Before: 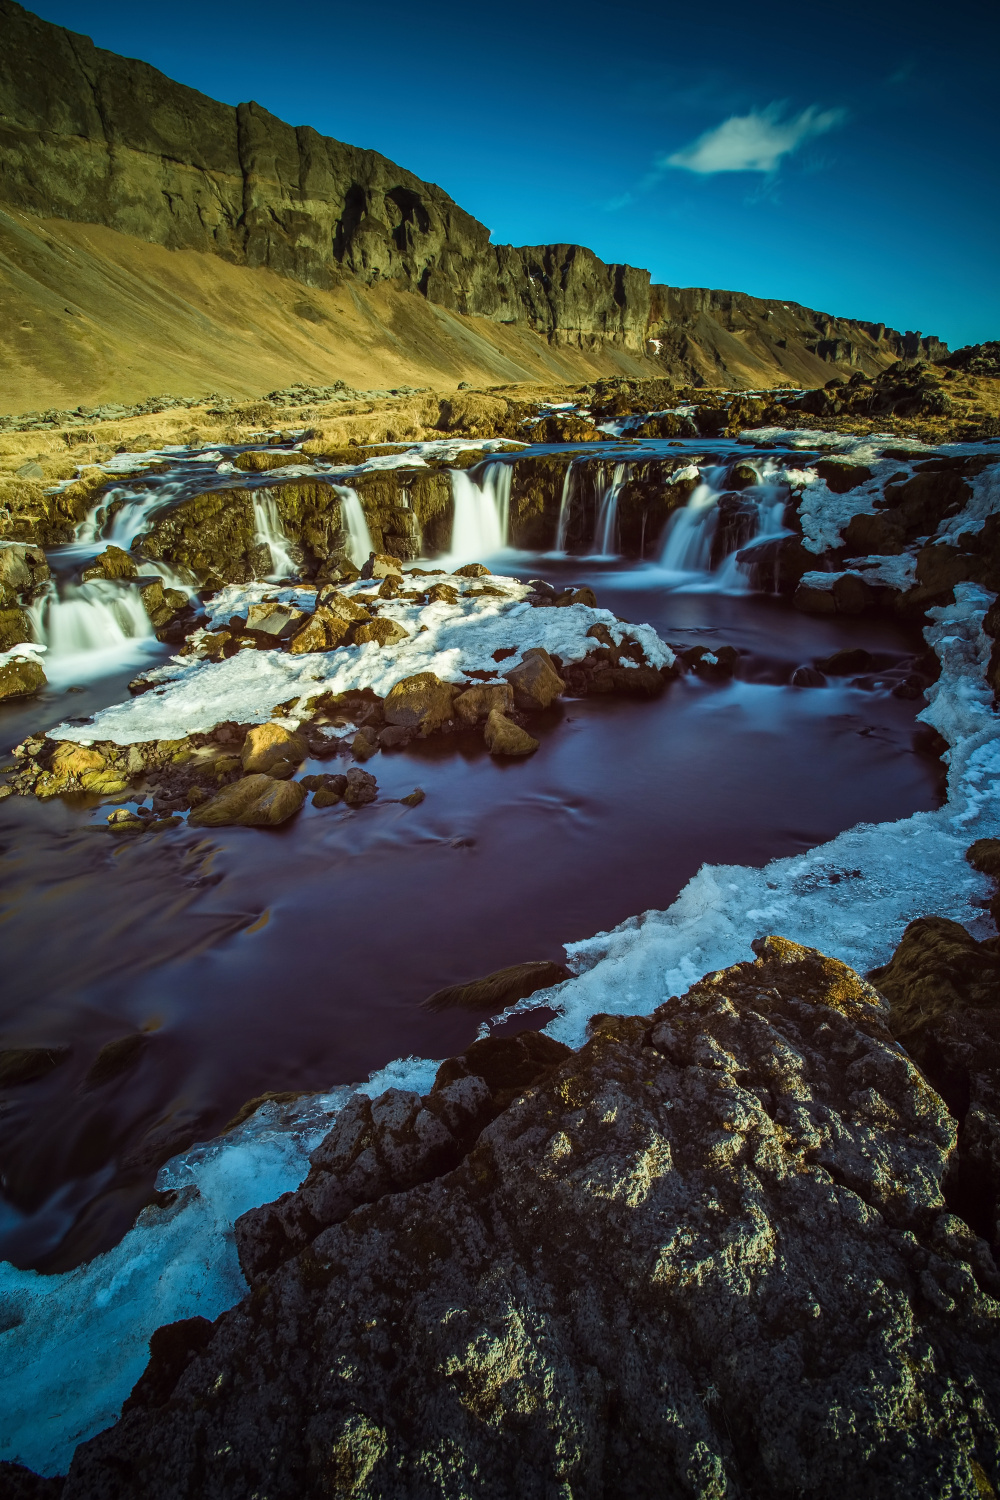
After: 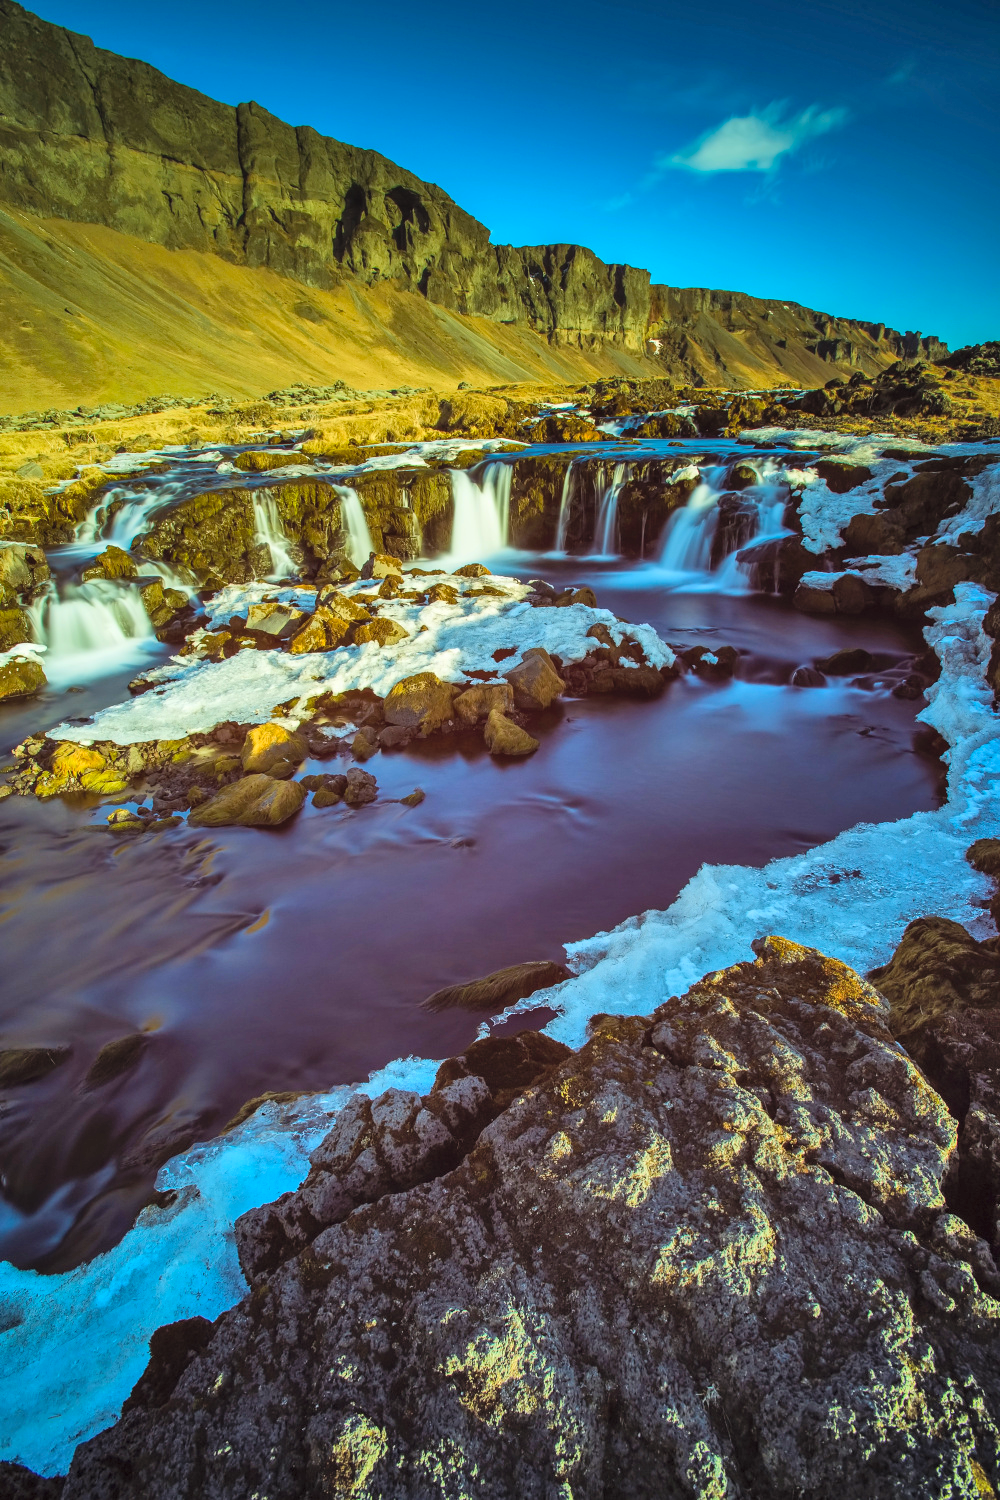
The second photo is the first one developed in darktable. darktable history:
shadows and highlights: shadows 60, soften with gaussian
contrast brightness saturation: contrast 0.07, brightness 0.18, saturation 0.4
